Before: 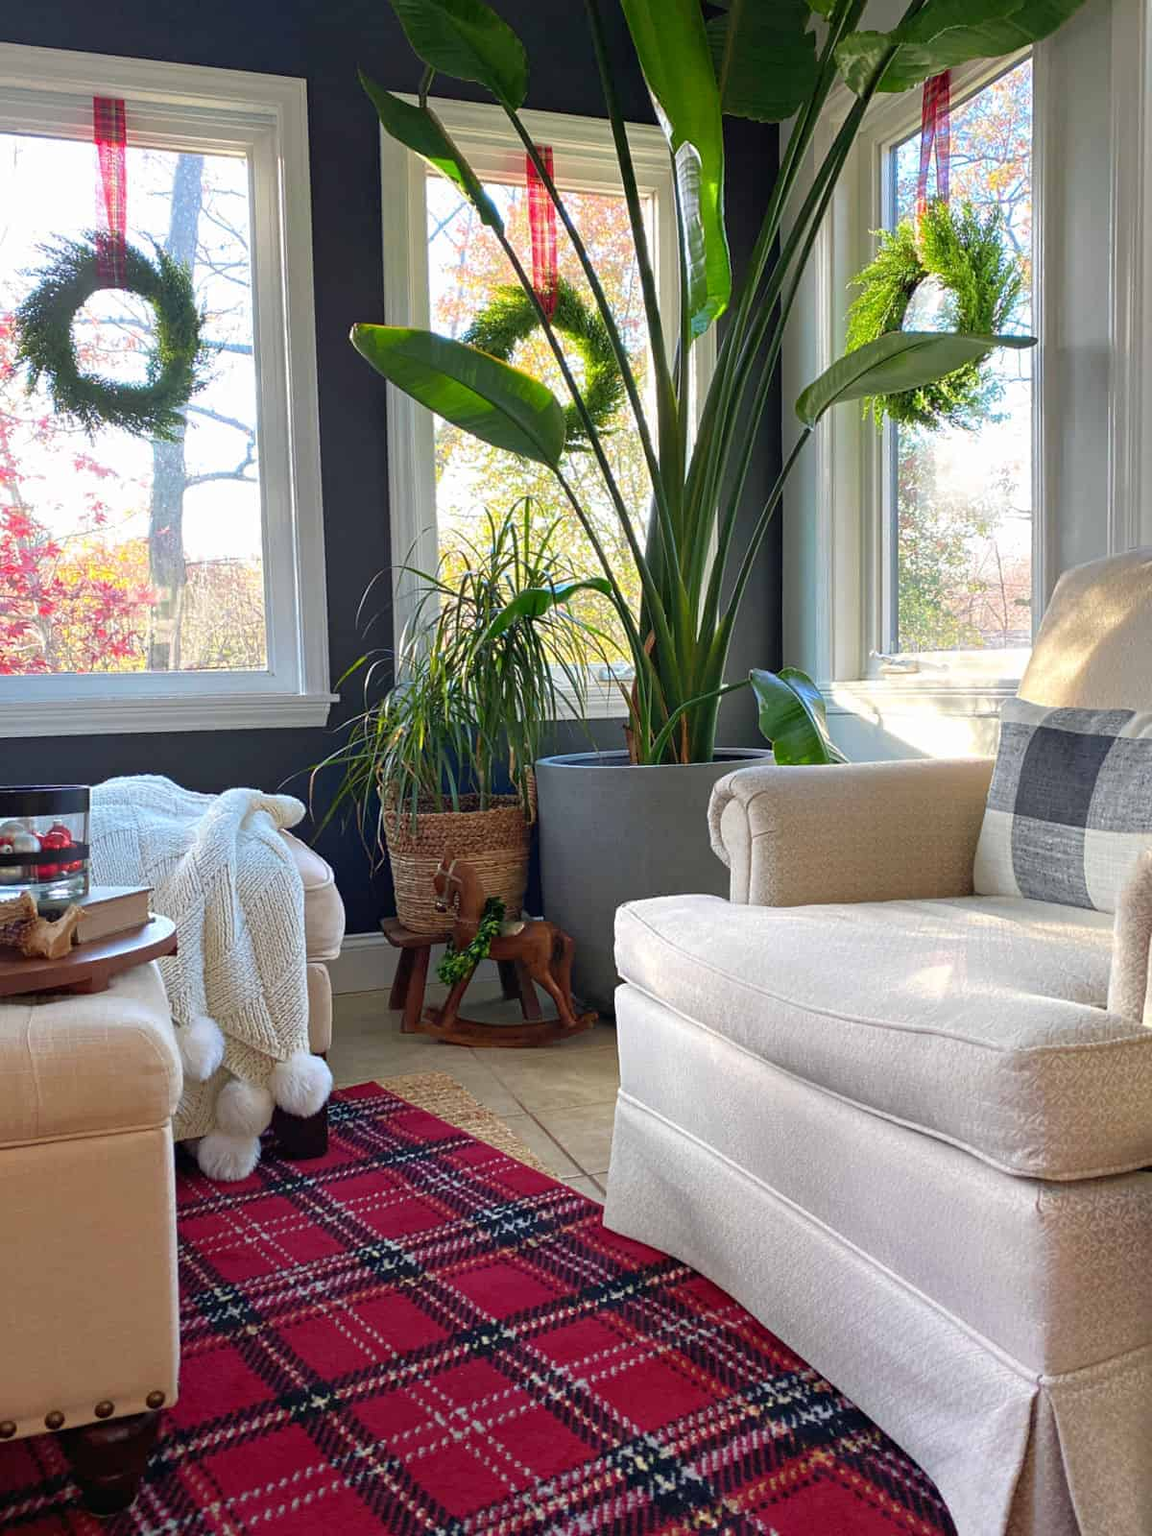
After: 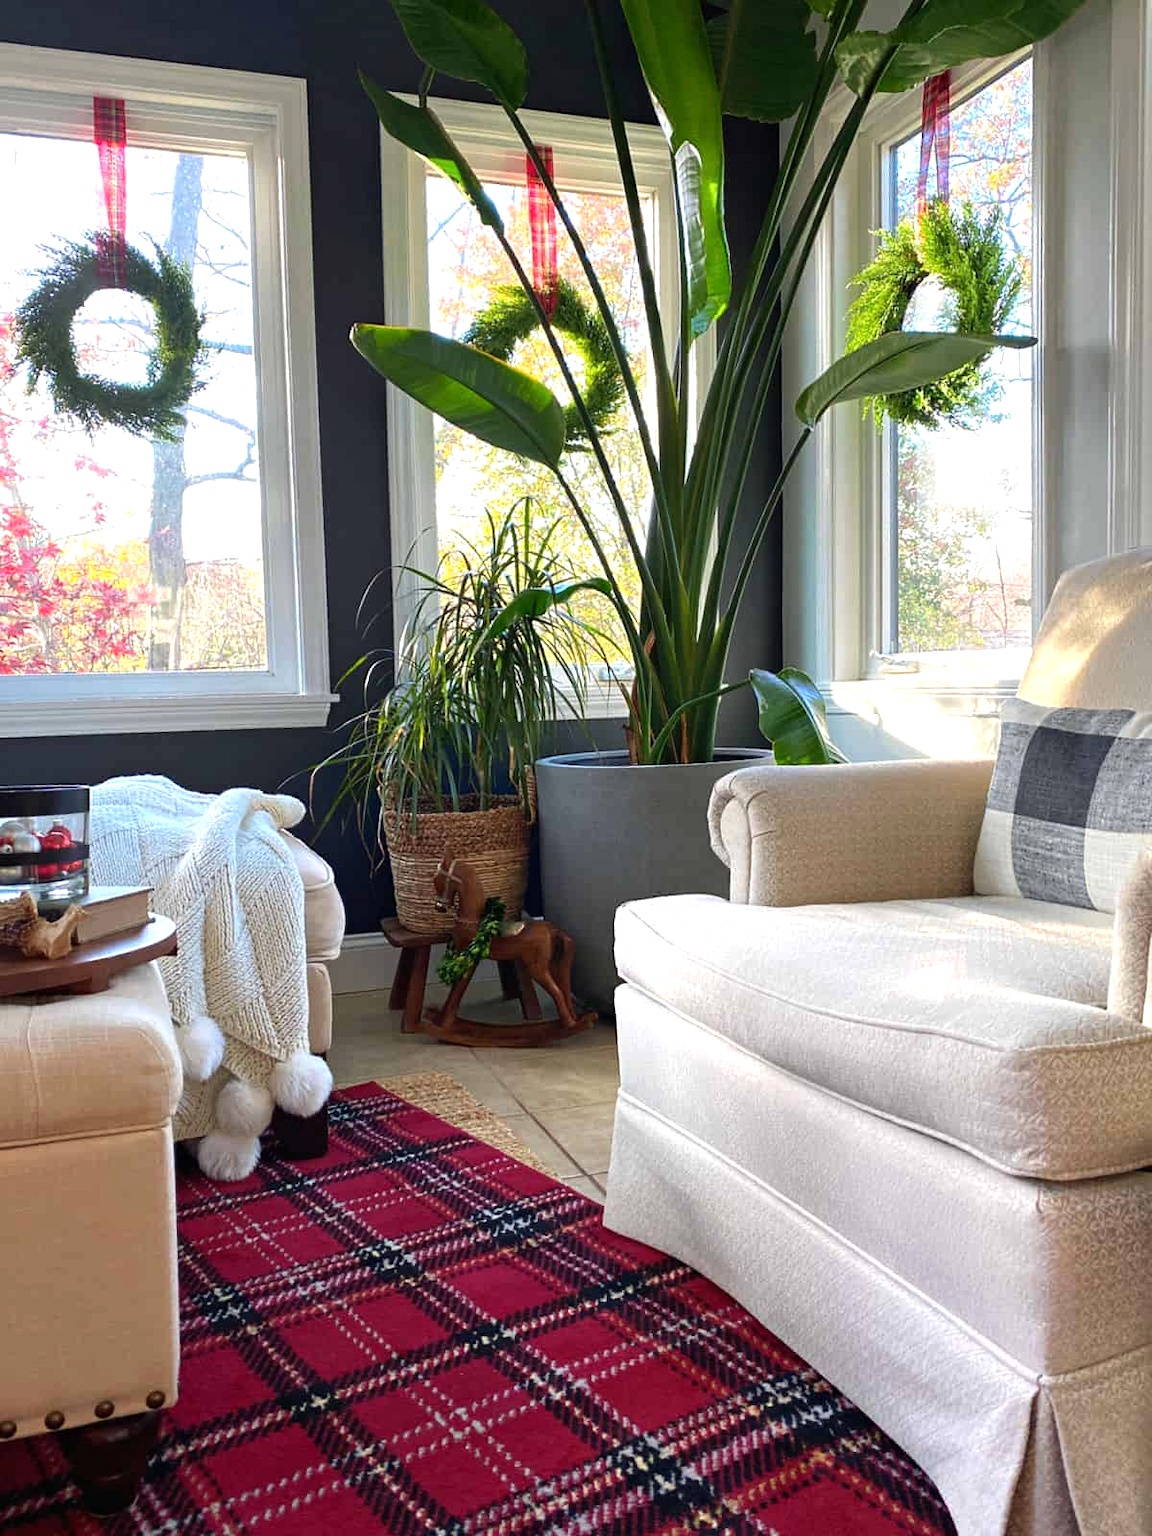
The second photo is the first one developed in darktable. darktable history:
tone equalizer: -8 EV -0.391 EV, -7 EV -0.393 EV, -6 EV -0.311 EV, -5 EV -0.191 EV, -3 EV 0.234 EV, -2 EV 0.327 EV, -1 EV 0.4 EV, +0 EV 0.406 EV, edges refinement/feathering 500, mask exposure compensation -1.57 EV, preserve details no
